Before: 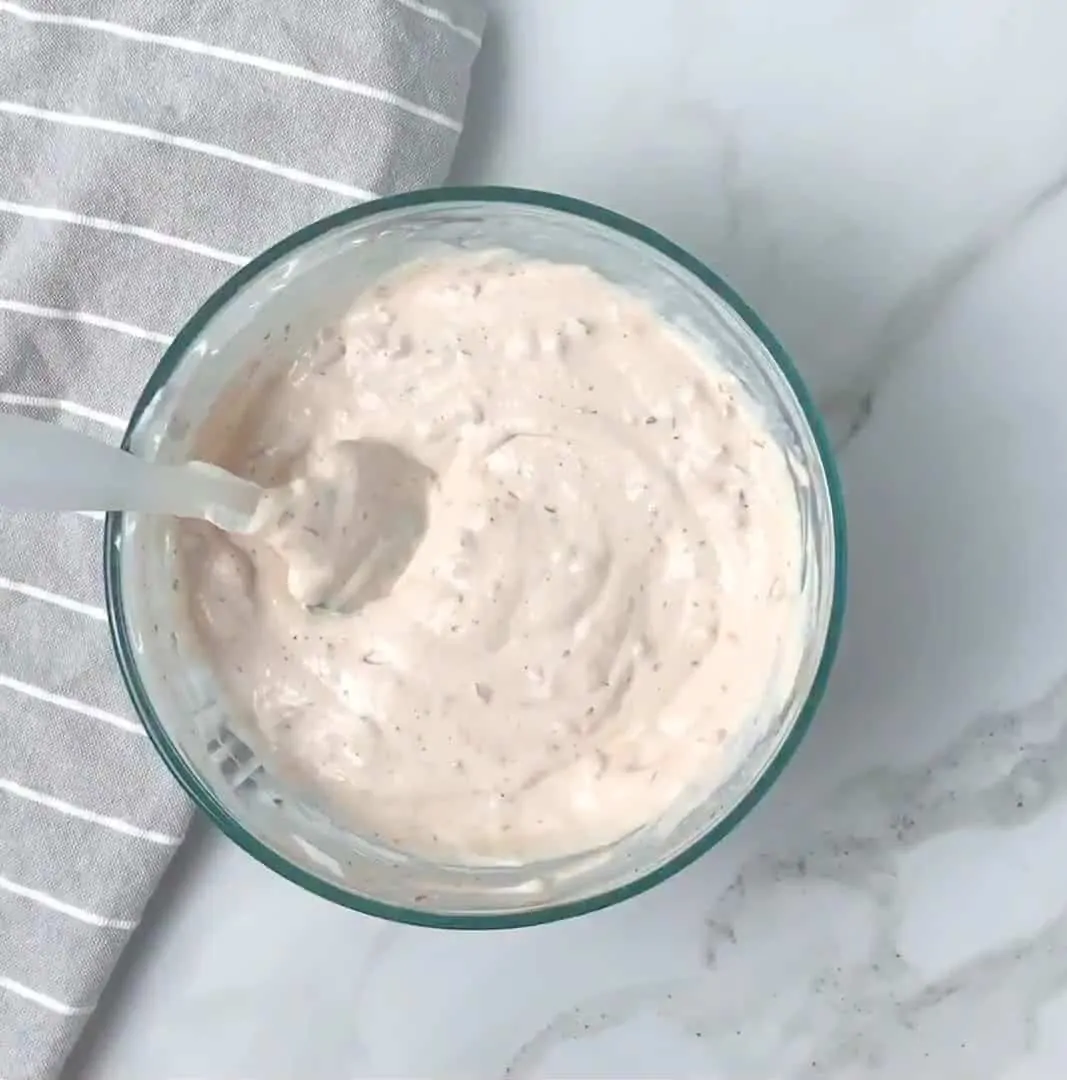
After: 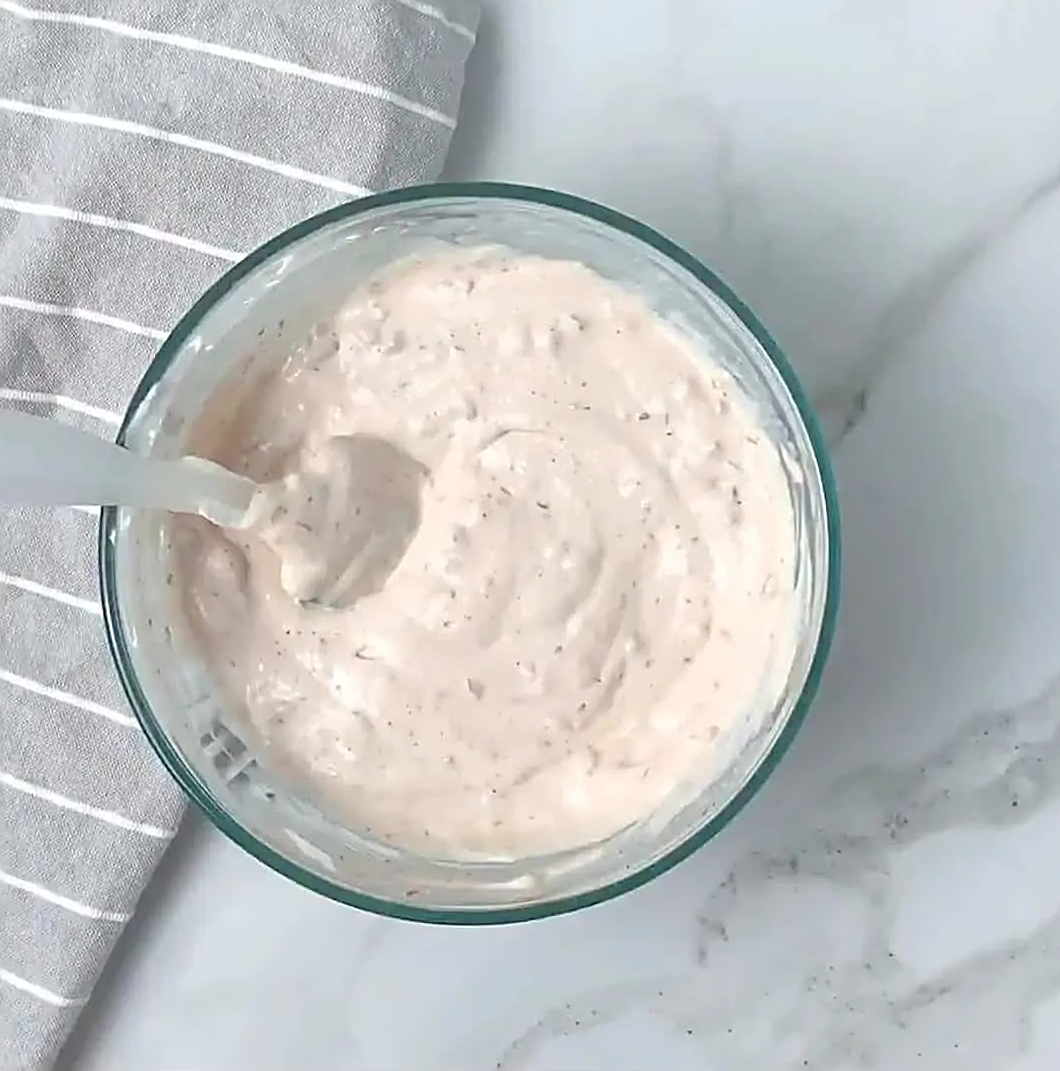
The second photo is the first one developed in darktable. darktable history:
sharpen: amount 0.901
rotate and perspective: rotation 0.192°, lens shift (horizontal) -0.015, crop left 0.005, crop right 0.996, crop top 0.006, crop bottom 0.99
